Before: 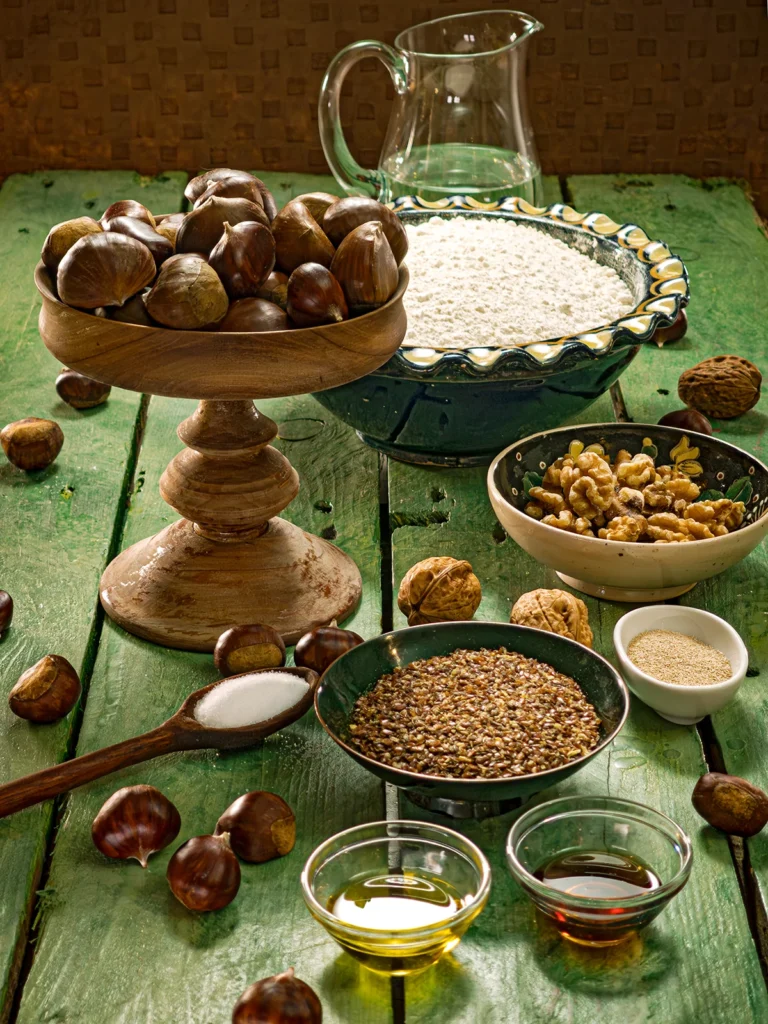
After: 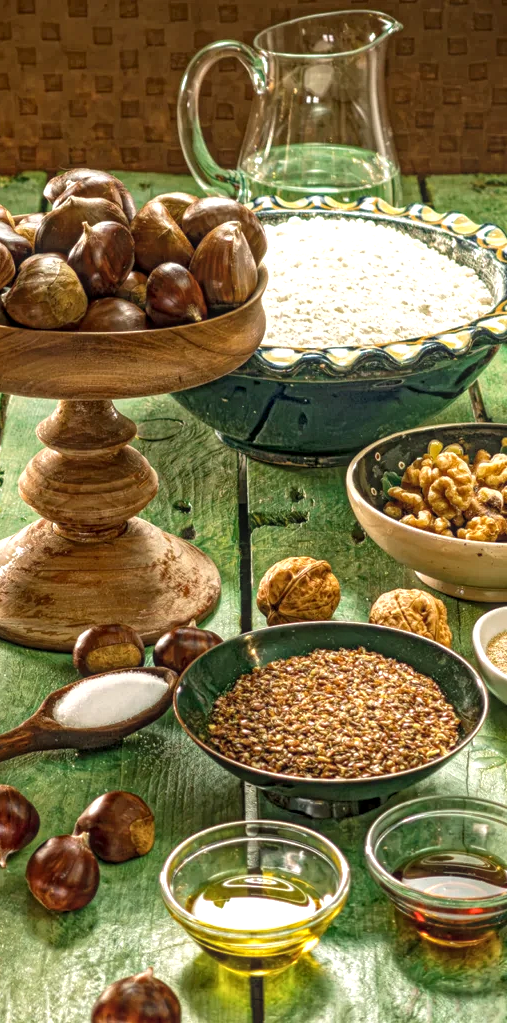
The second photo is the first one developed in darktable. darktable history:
exposure: exposure 0.556 EV, compensate highlight preservation false
local contrast: highlights 74%, shadows 55%, detail 176%, midtone range 0.207
crop and rotate: left 18.442%, right 15.508%
